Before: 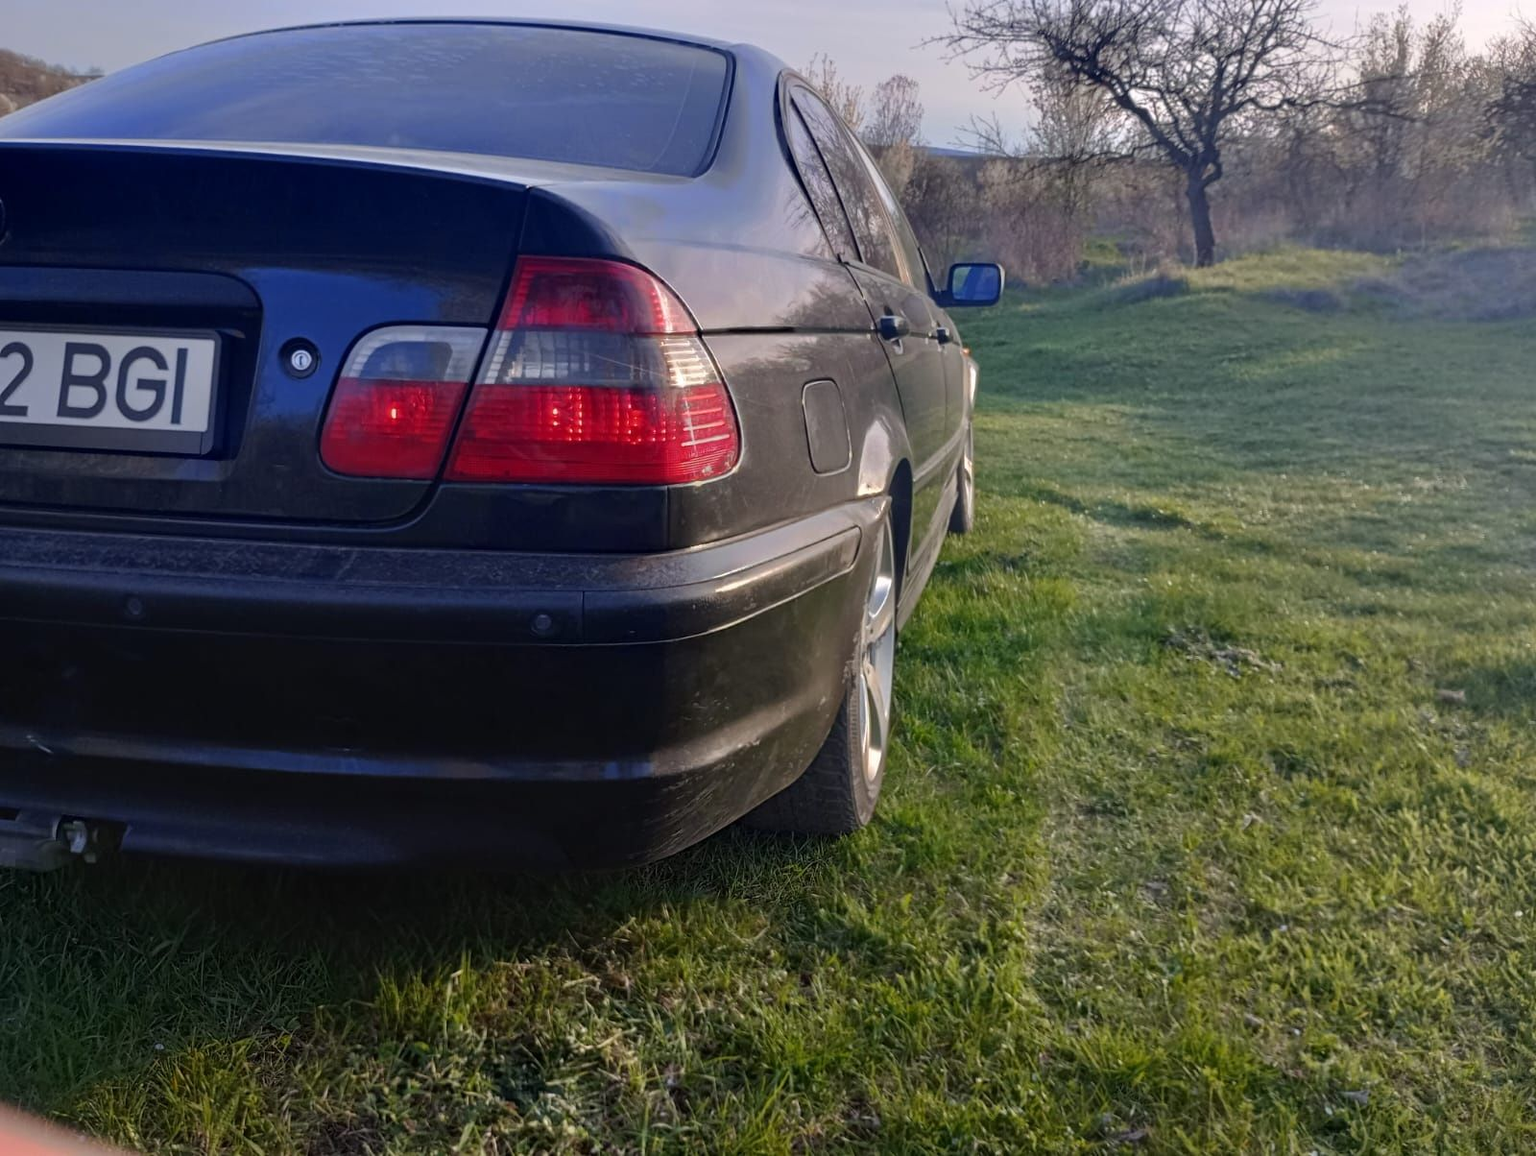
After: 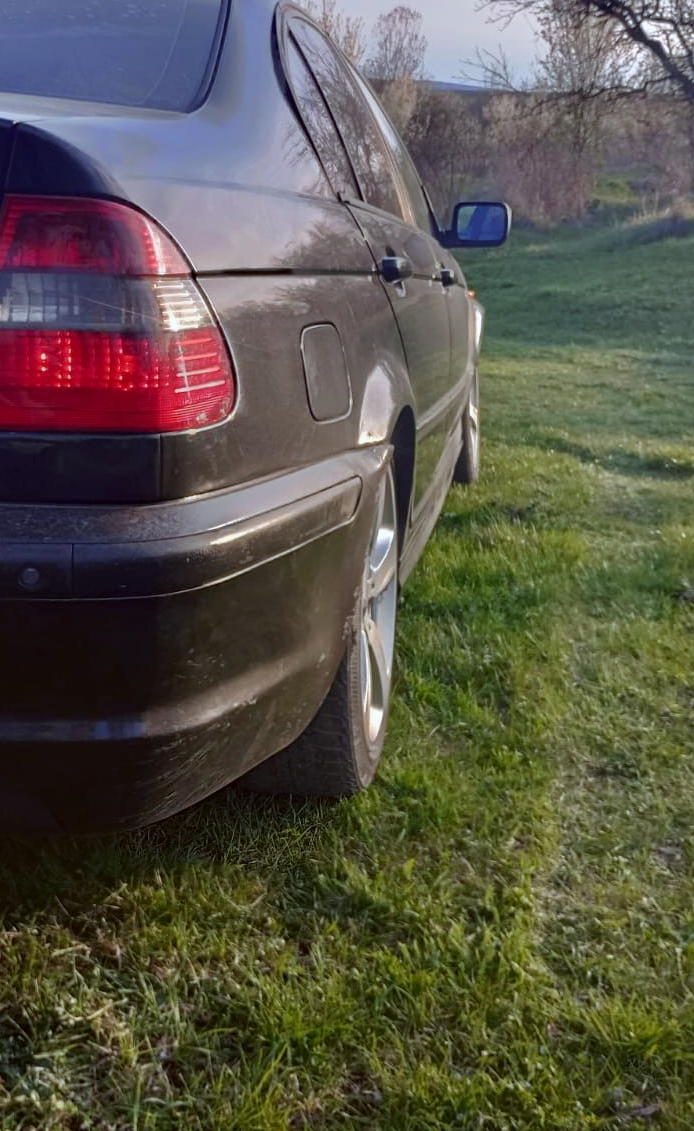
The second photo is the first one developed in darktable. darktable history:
color correction: highlights a* -3.28, highlights b* -6.24, shadows a* 3.1, shadows b* 5.19
crop: left 33.452%, top 6.025%, right 23.155%
